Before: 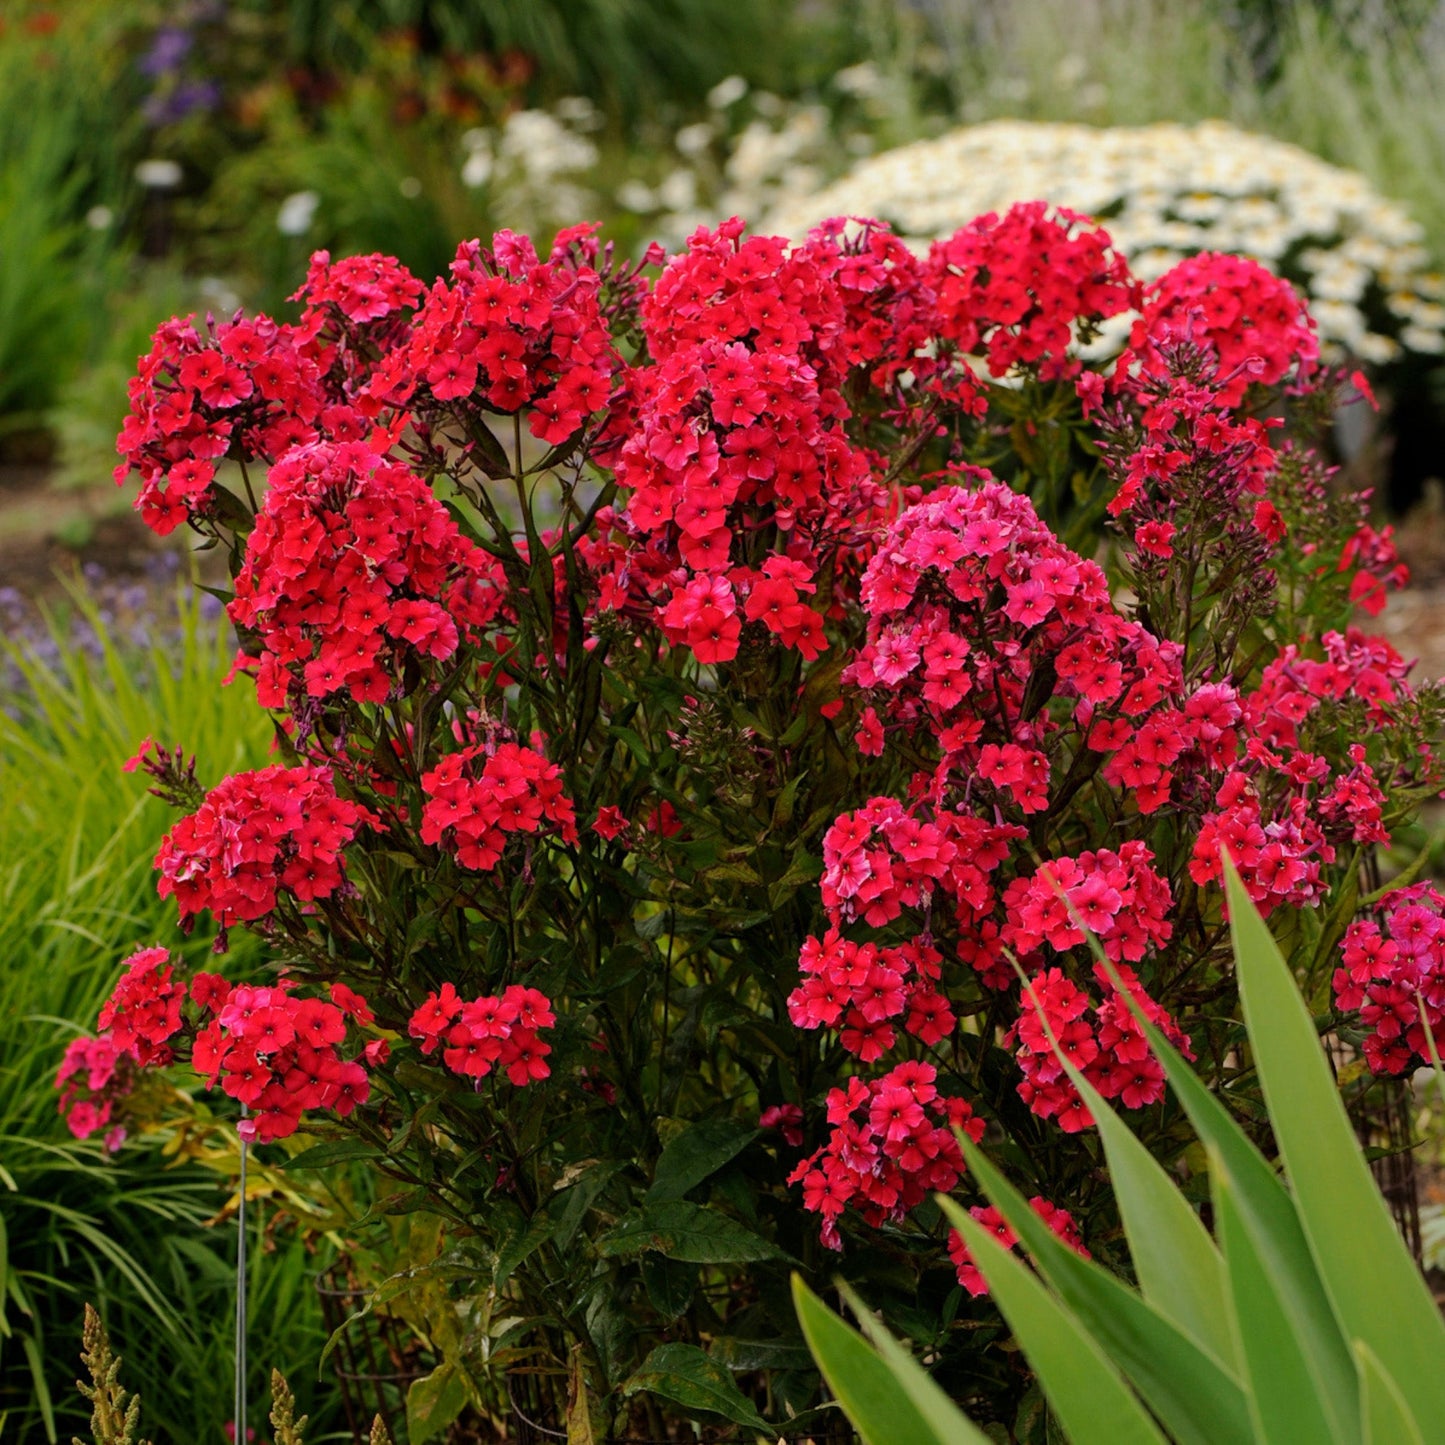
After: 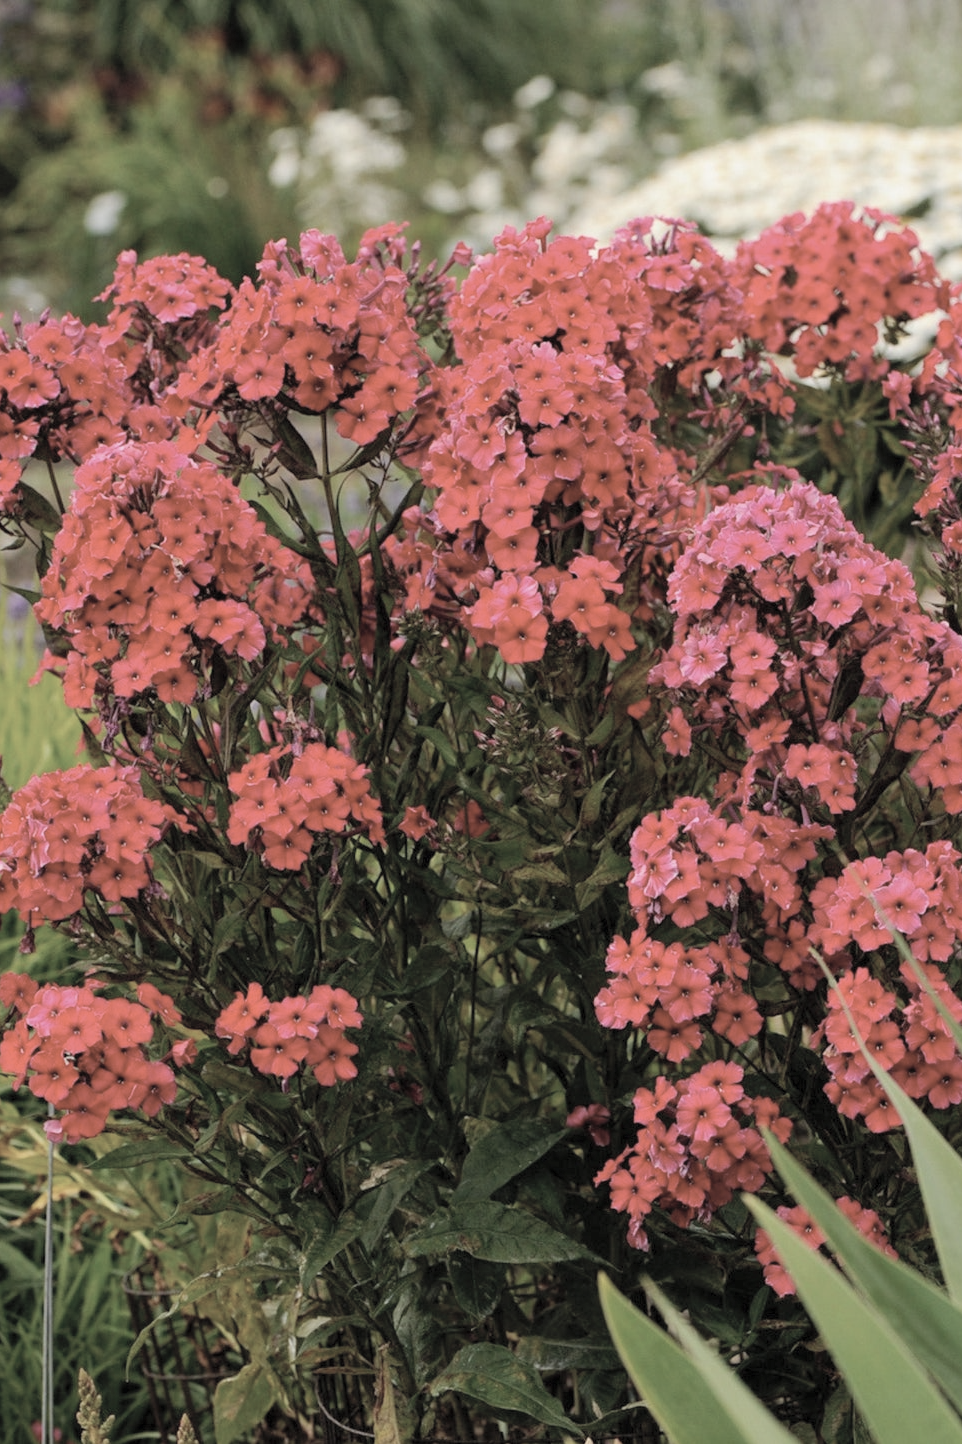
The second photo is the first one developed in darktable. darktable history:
contrast brightness saturation: brightness 0.186, saturation -0.495
crop and rotate: left 13.362%, right 20.008%
